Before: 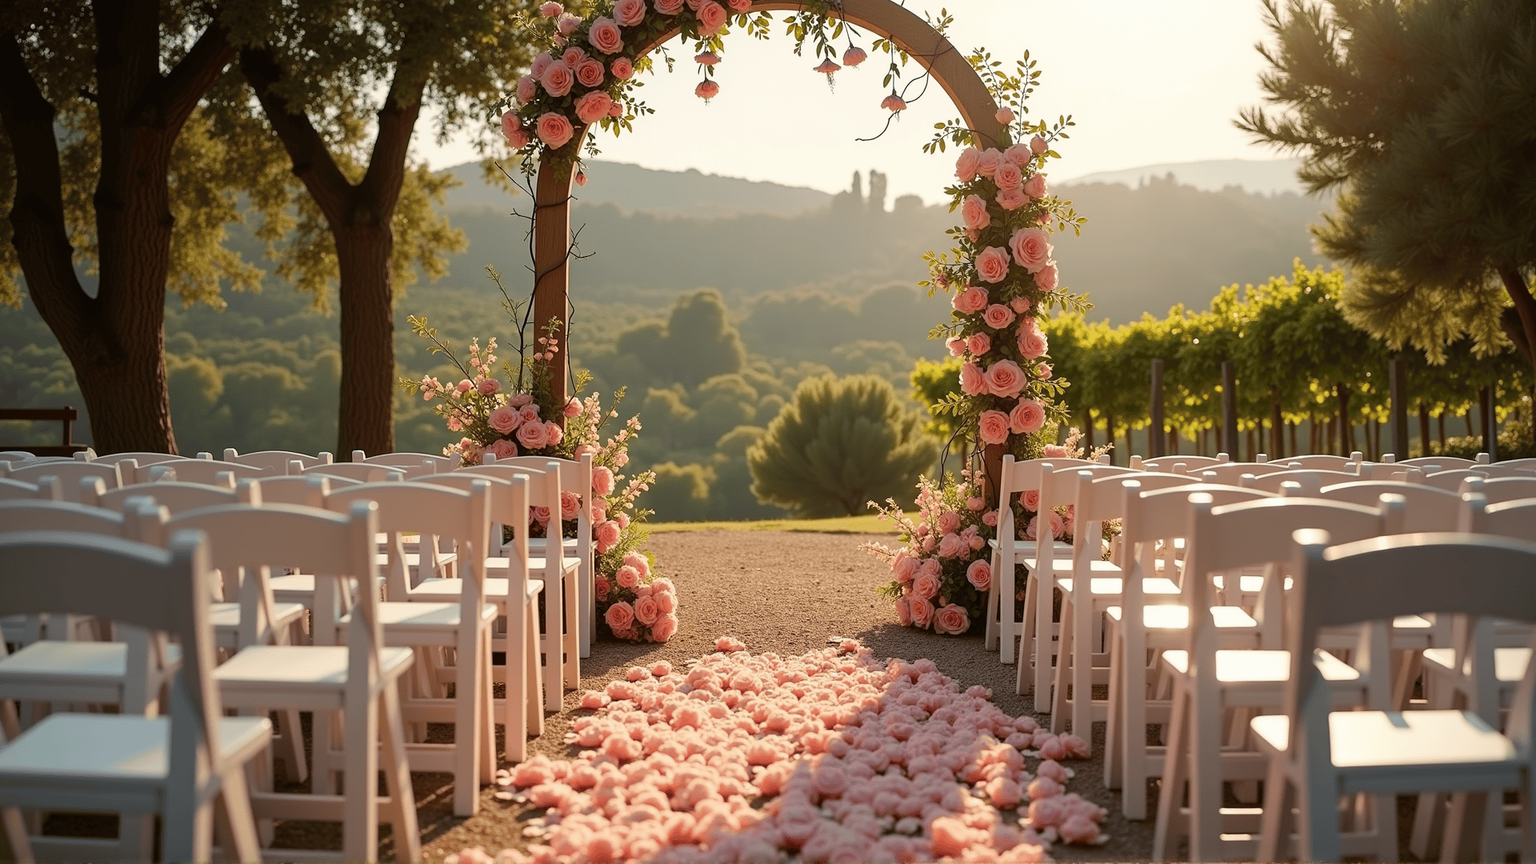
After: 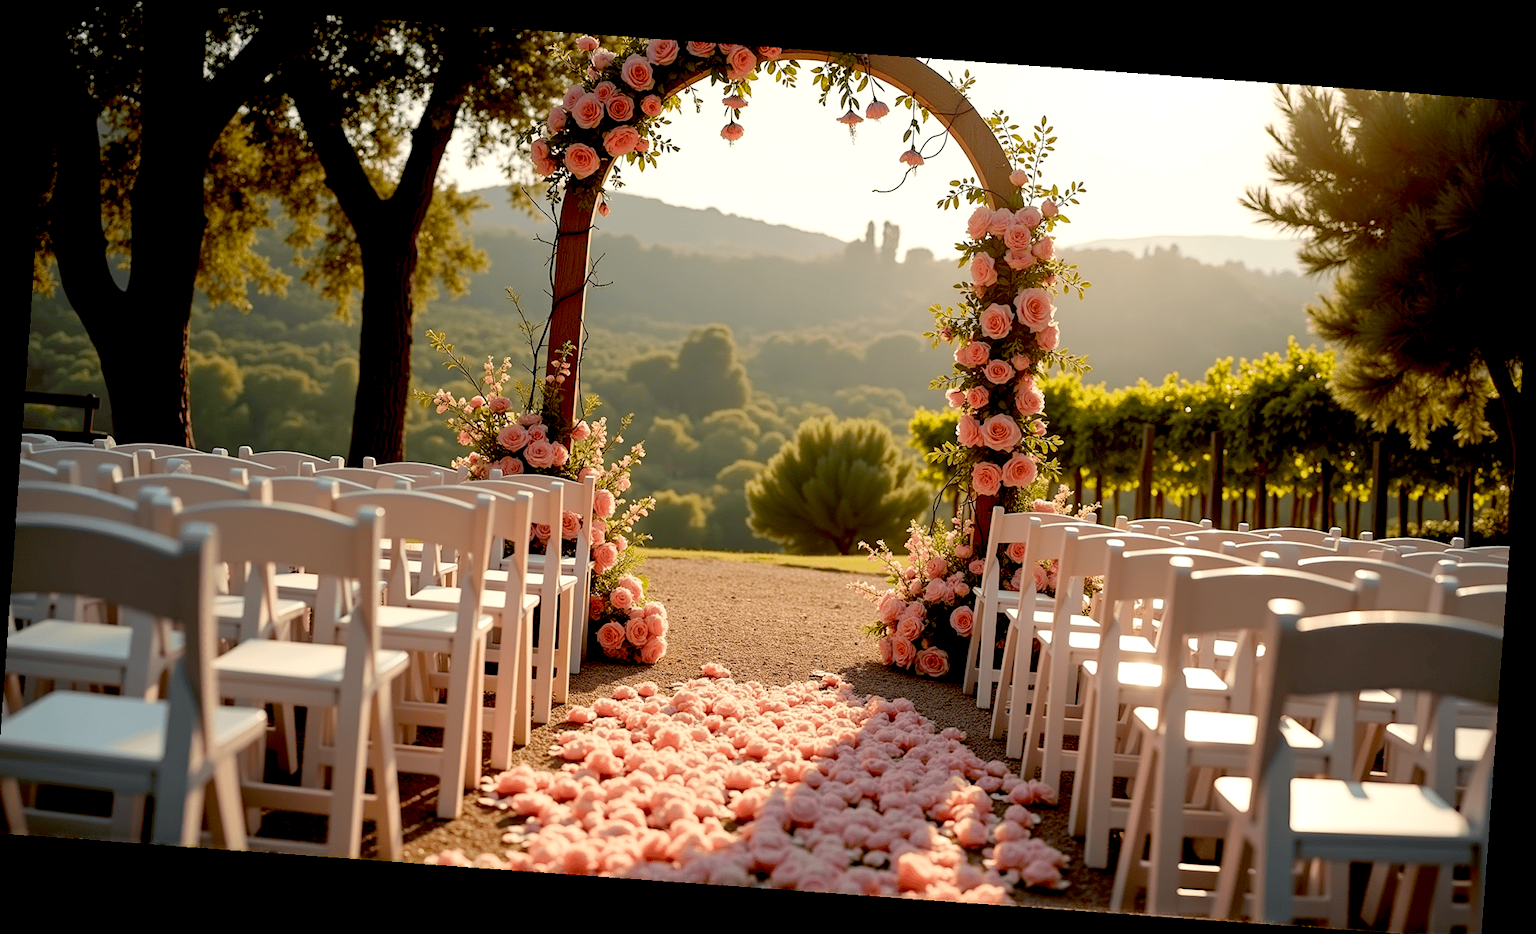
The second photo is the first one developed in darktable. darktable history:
rotate and perspective: rotation 4.1°, automatic cropping off
exposure: black level correction 0.025, exposure 0.182 EV, compensate highlight preservation false
tone equalizer: on, module defaults
crop: left 0.434%, top 0.485%, right 0.244%, bottom 0.386%
